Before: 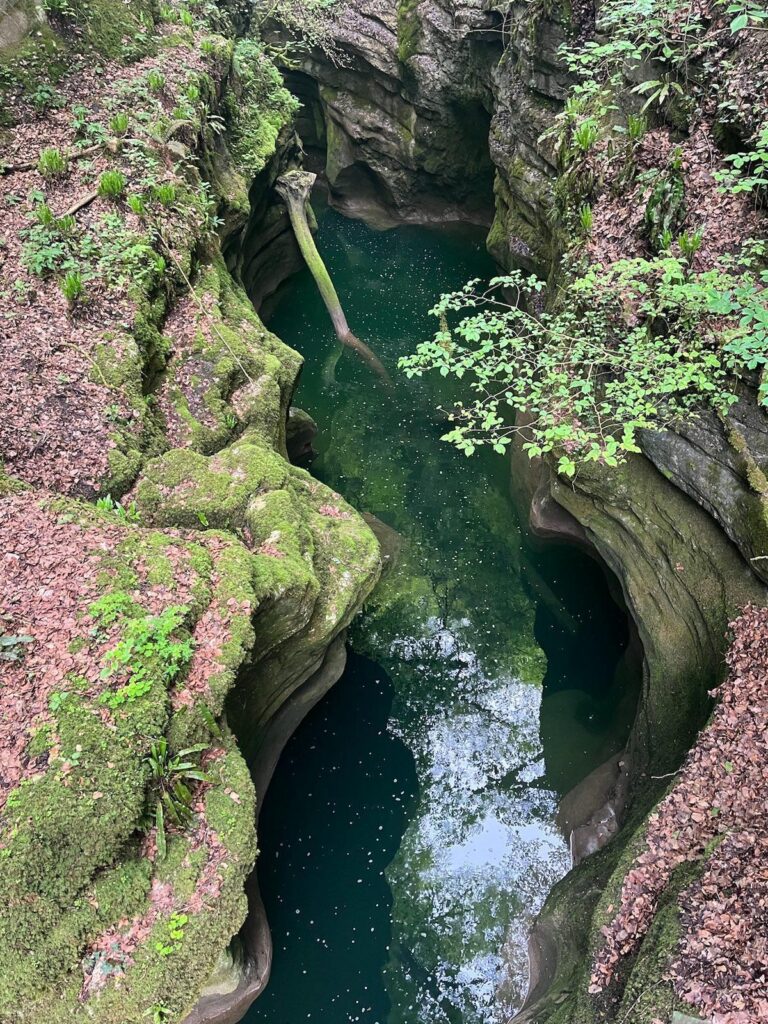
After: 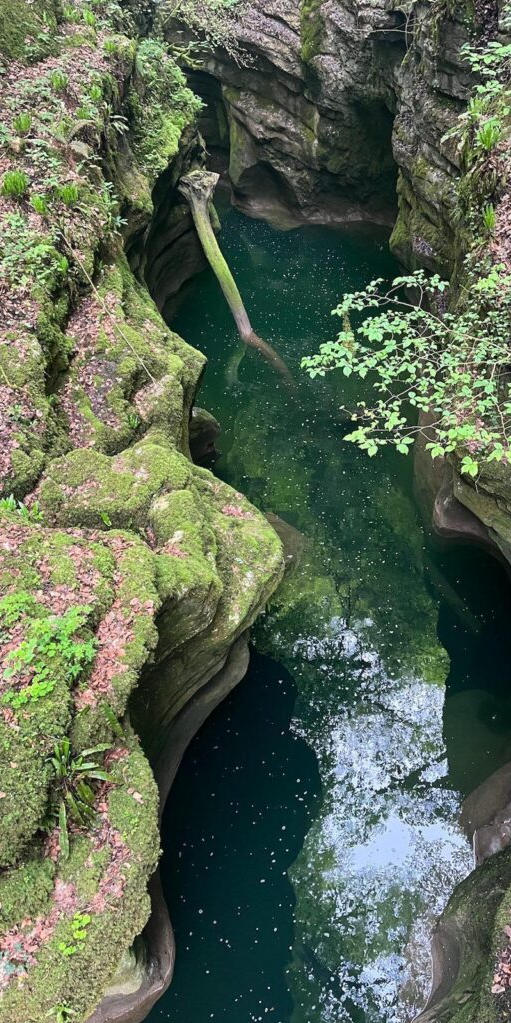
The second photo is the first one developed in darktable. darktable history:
rgb curve: mode RGB, independent channels
crop and rotate: left 12.673%, right 20.66%
